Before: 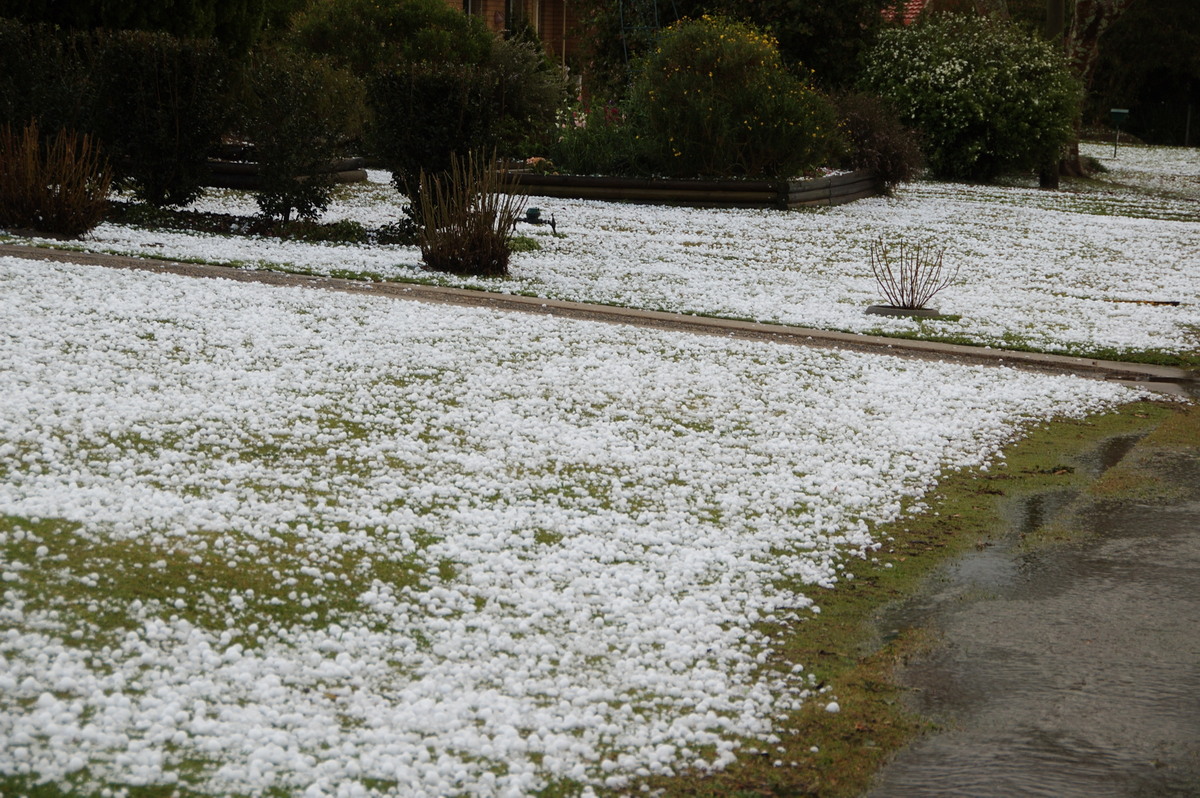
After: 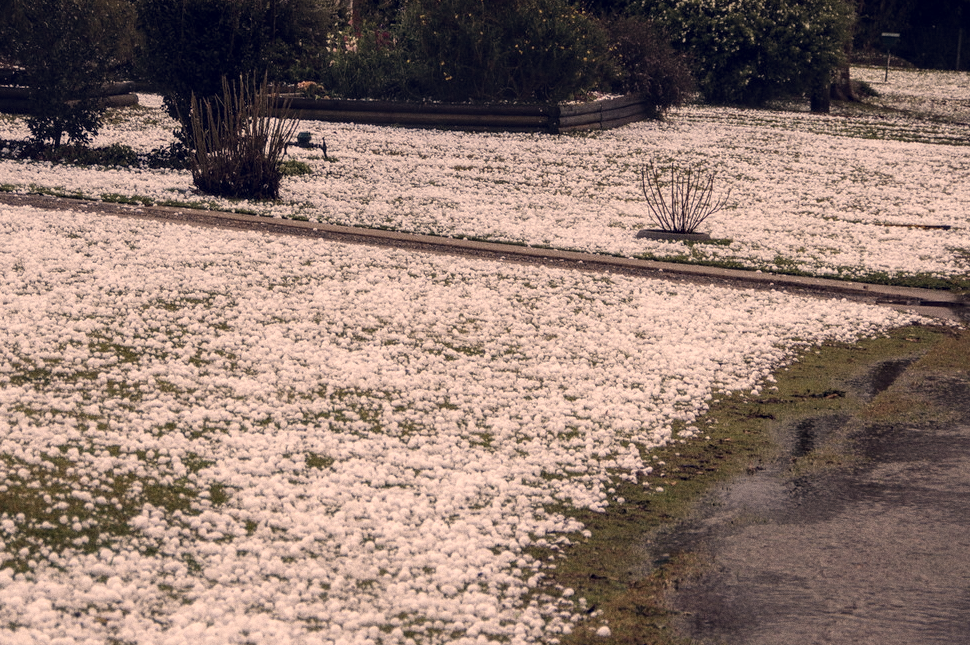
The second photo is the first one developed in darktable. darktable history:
grain: coarseness 0.09 ISO
crop: left 19.159%, top 9.58%, bottom 9.58%
local contrast: highlights 61%, detail 143%, midtone range 0.428
color correction: highlights a* 19.59, highlights b* 27.49, shadows a* 3.46, shadows b* -17.28, saturation 0.73
